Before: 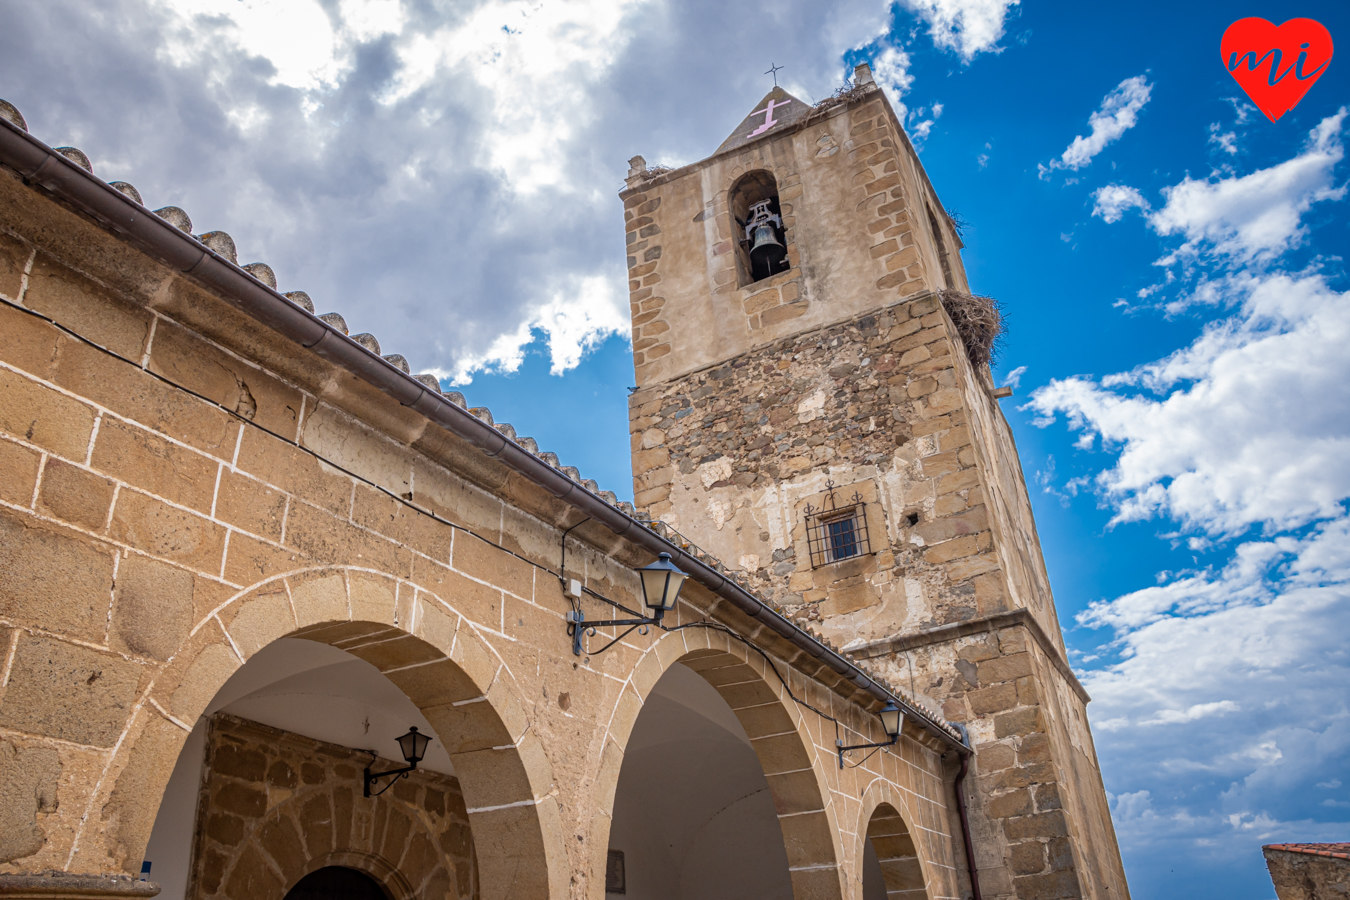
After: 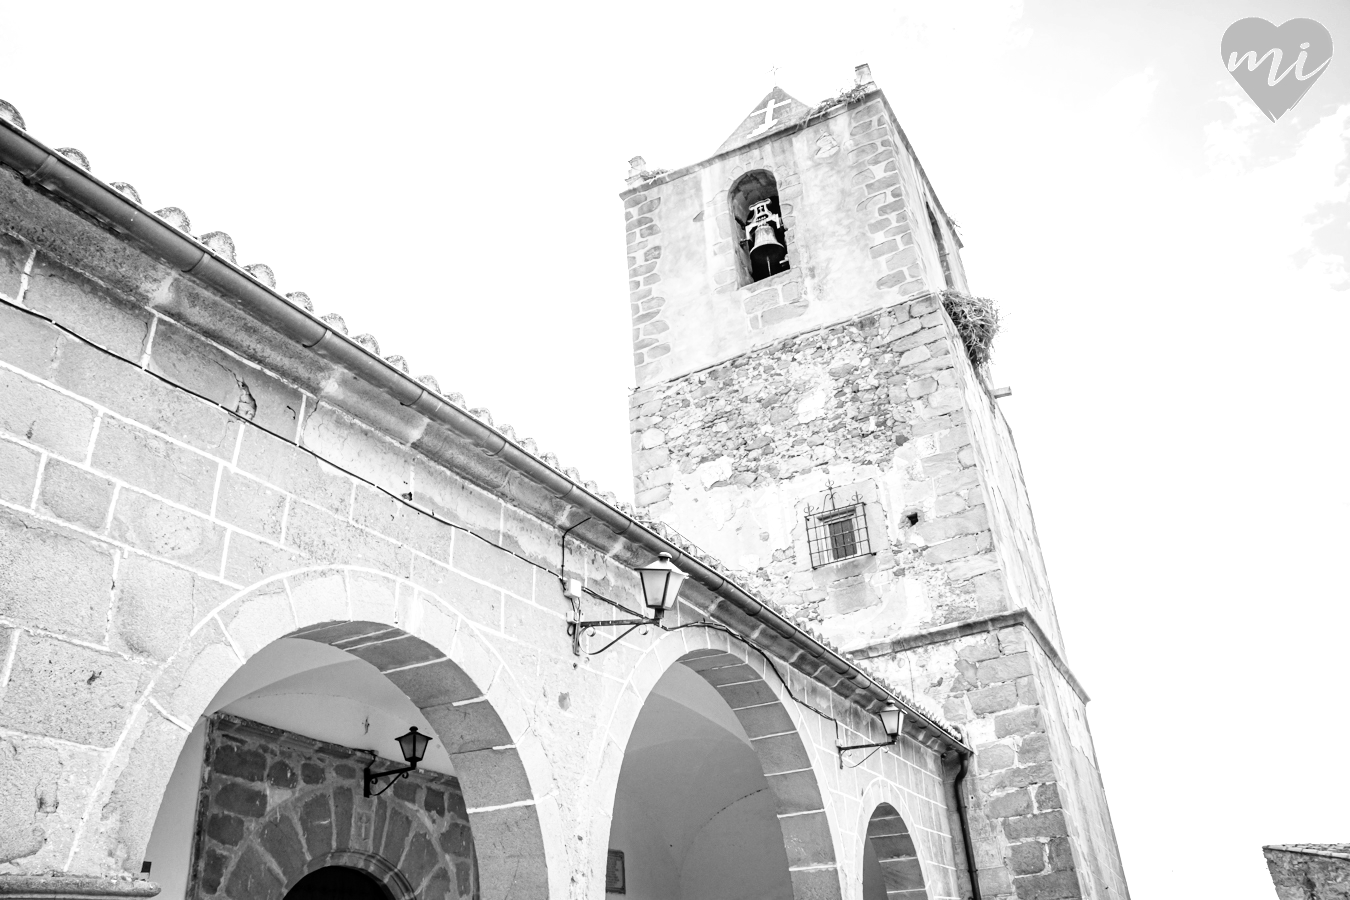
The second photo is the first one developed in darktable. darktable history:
color zones: curves: ch0 [(0, 0.613) (0.01, 0.613) (0.245, 0.448) (0.498, 0.529) (0.642, 0.665) (0.879, 0.777) (0.99, 0.613)]; ch1 [(0, 0) (0.143, 0) (0.286, 0) (0.429, 0) (0.571, 0) (0.714, 0) (0.857, 0)]
base curve: curves: ch0 [(0, 0) (0.012, 0.01) (0.073, 0.168) (0.31, 0.711) (0.645, 0.957) (1, 1)], preserve colors none
color balance rgb: global offset › hue 169.5°, linear chroma grading › global chroma 8.57%, perceptual saturation grading › global saturation 0.803%, contrast 4.059%
exposure: exposure 0.643 EV, compensate highlight preservation false
